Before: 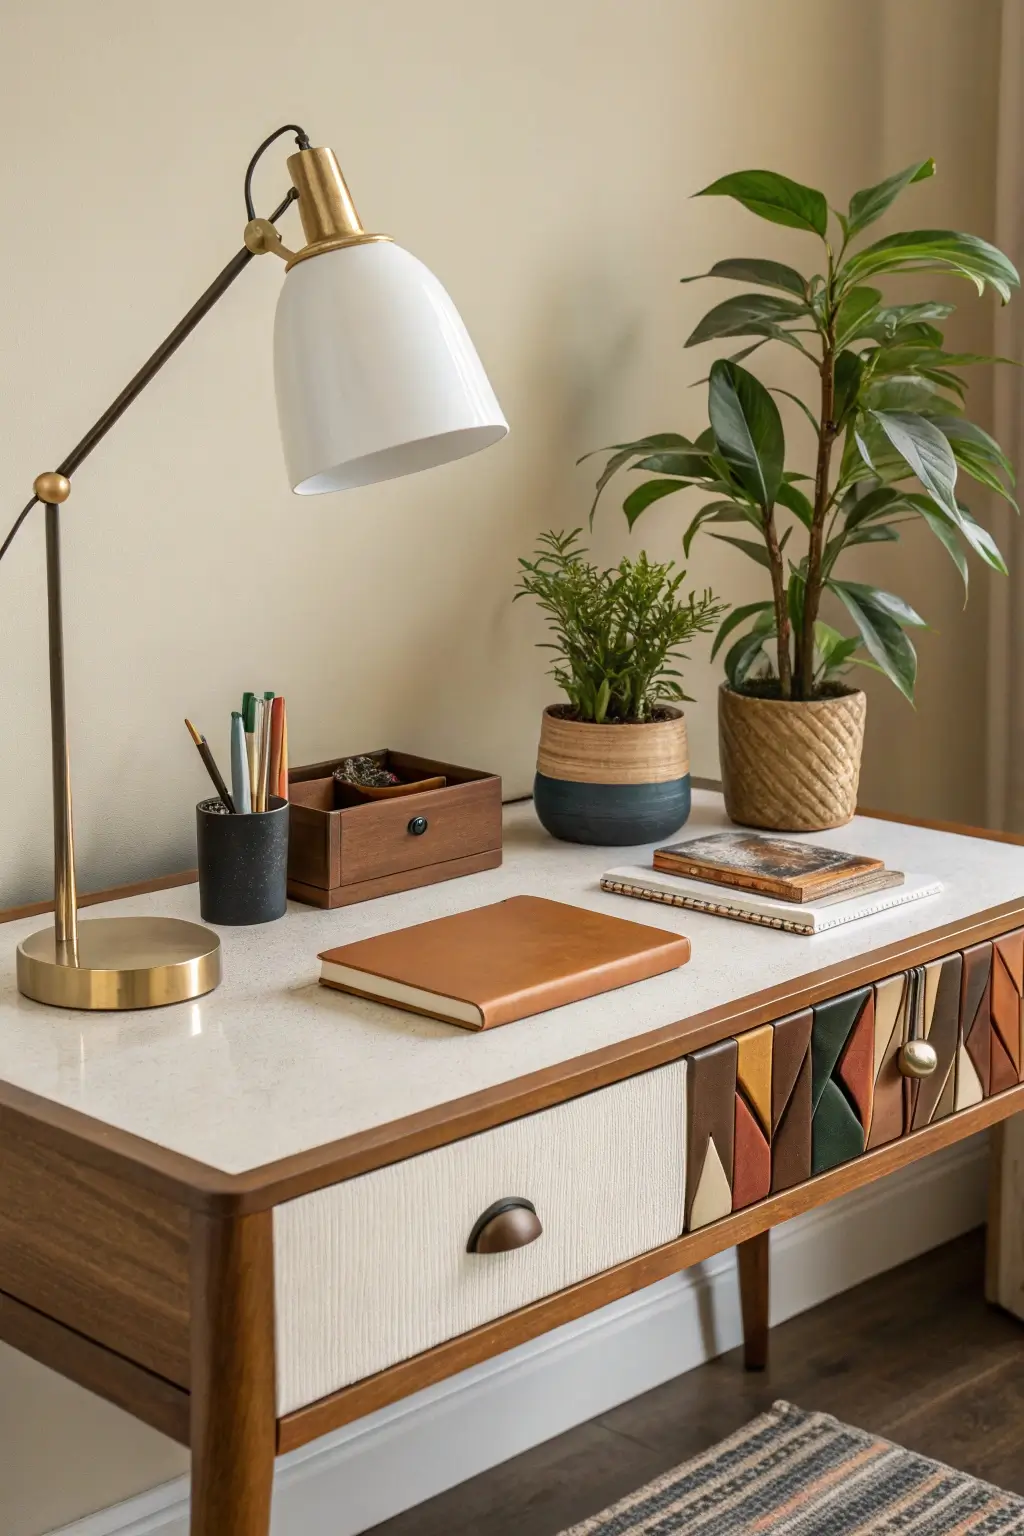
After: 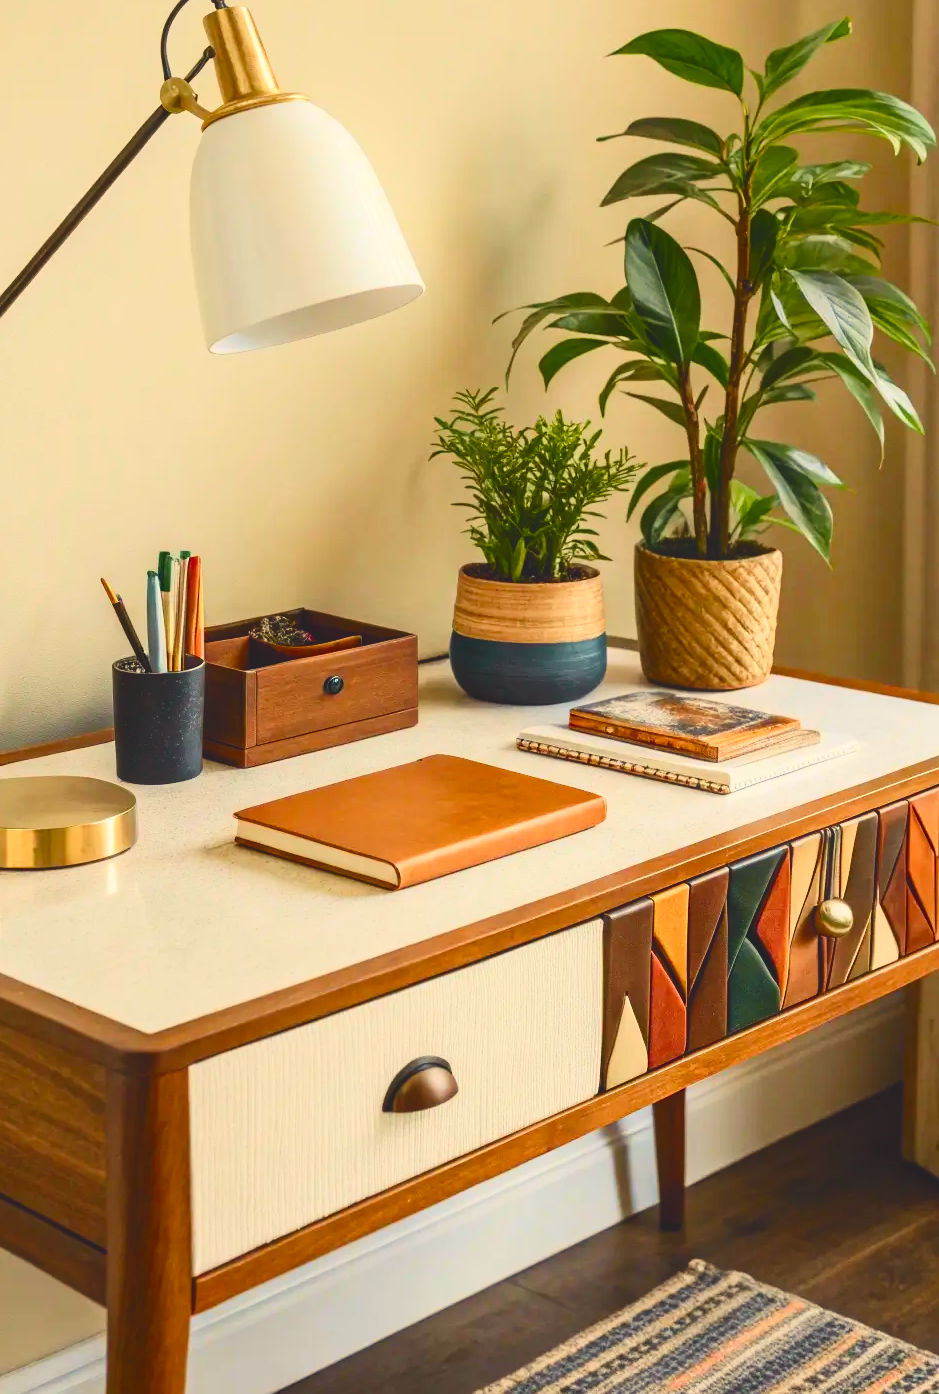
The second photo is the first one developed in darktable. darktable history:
bloom: size 9%, threshold 100%, strength 7%
color balance rgb: shadows lift › chroma 3%, shadows lift › hue 280.8°, power › hue 330°, highlights gain › chroma 3%, highlights gain › hue 75.6°, global offset › luminance 2%, perceptual saturation grading › global saturation 20%, perceptual saturation grading › highlights -25%, perceptual saturation grading › shadows 50%, global vibrance 20.33%
tone curve: curves: ch0 [(0, 0.028) (0.037, 0.05) (0.123, 0.108) (0.19, 0.164) (0.269, 0.247) (0.475, 0.533) (0.595, 0.695) (0.718, 0.823) (0.855, 0.913) (1, 0.982)]; ch1 [(0, 0) (0.243, 0.245) (0.427, 0.41) (0.493, 0.481) (0.505, 0.502) (0.536, 0.545) (0.56, 0.582) (0.611, 0.644) (0.769, 0.807) (1, 1)]; ch2 [(0, 0) (0.249, 0.216) (0.349, 0.321) (0.424, 0.442) (0.476, 0.483) (0.498, 0.499) (0.517, 0.519) (0.532, 0.55) (0.569, 0.608) (0.614, 0.661) (0.706, 0.75) (0.808, 0.809) (0.991, 0.968)], color space Lab, independent channels, preserve colors none
crop and rotate: left 8.262%, top 9.226%
